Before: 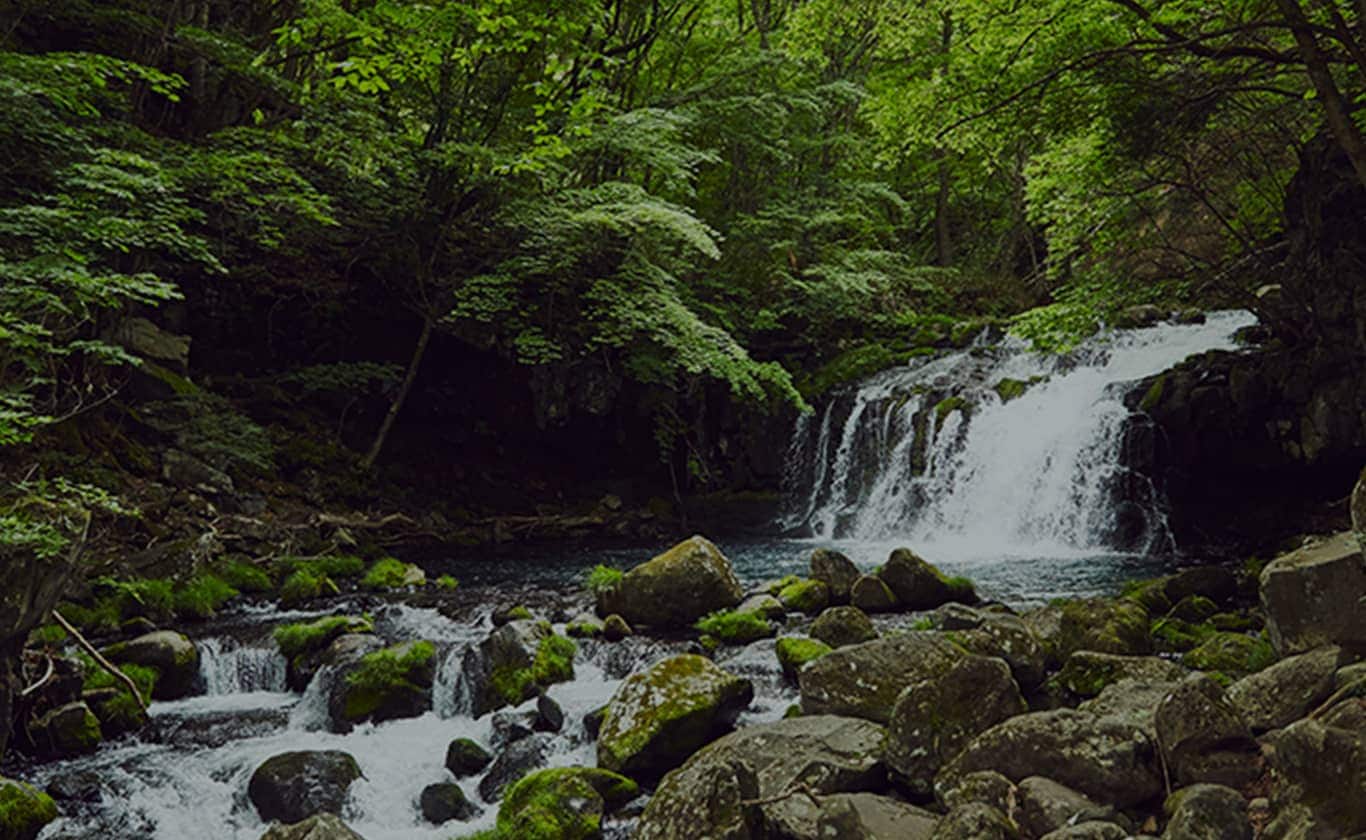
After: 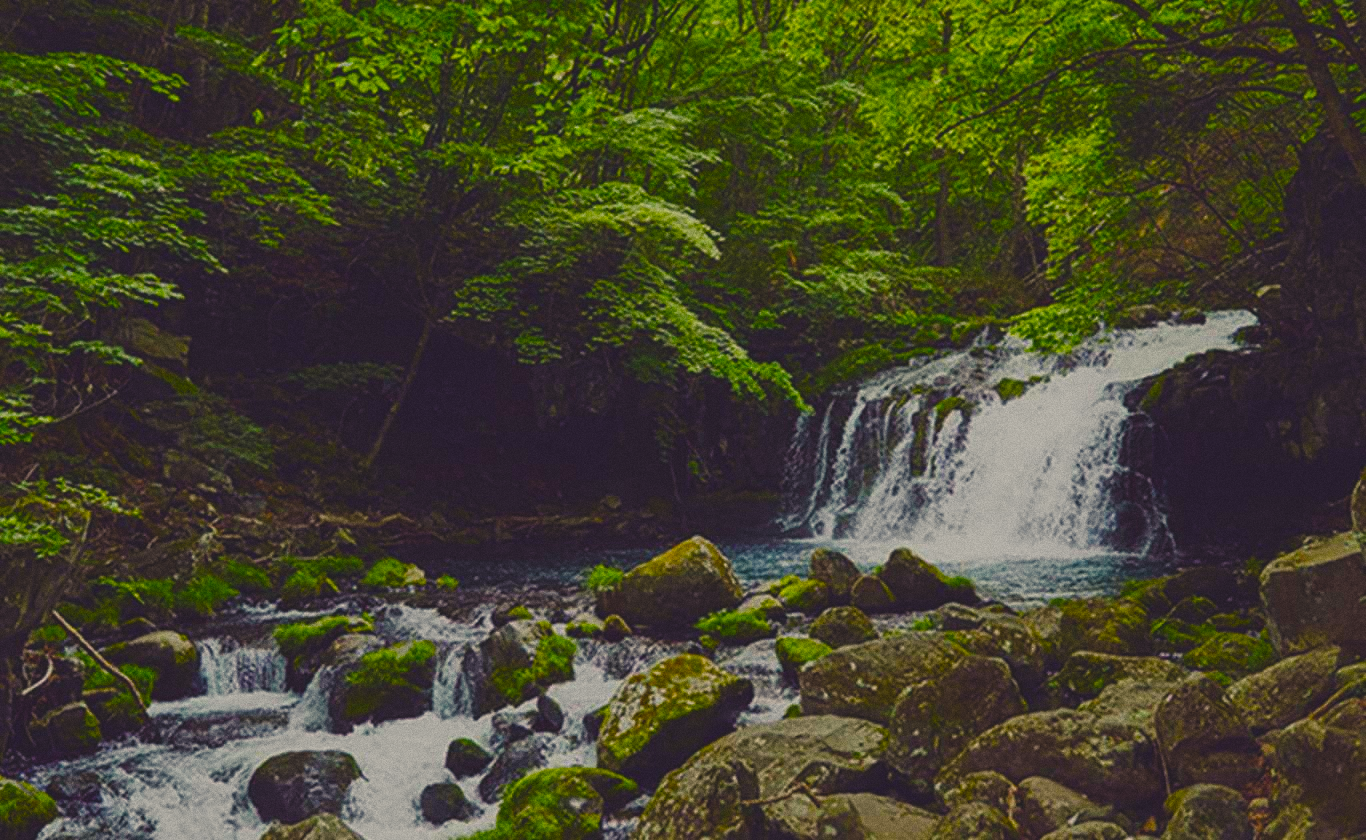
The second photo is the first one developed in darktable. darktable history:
color correction: highlights a* 3.22, highlights b* 1.93, saturation 1.19
color balance rgb: shadows lift › chroma 3%, shadows lift › hue 280.8°, power › hue 330°, highlights gain › chroma 3%, highlights gain › hue 75.6°, global offset › luminance 1.5%, perceptual saturation grading › global saturation 20%, perceptual saturation grading › highlights -25%, perceptual saturation grading › shadows 50%, global vibrance 30%
grain: coarseness 0.09 ISO
